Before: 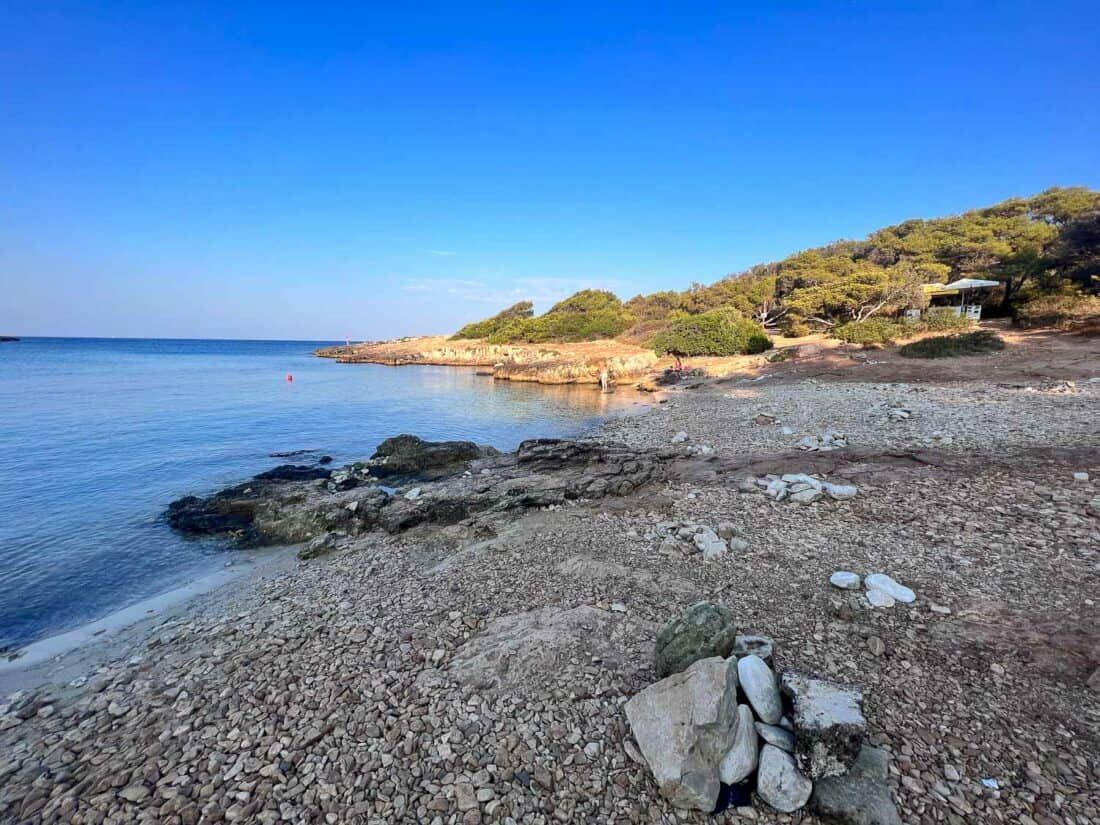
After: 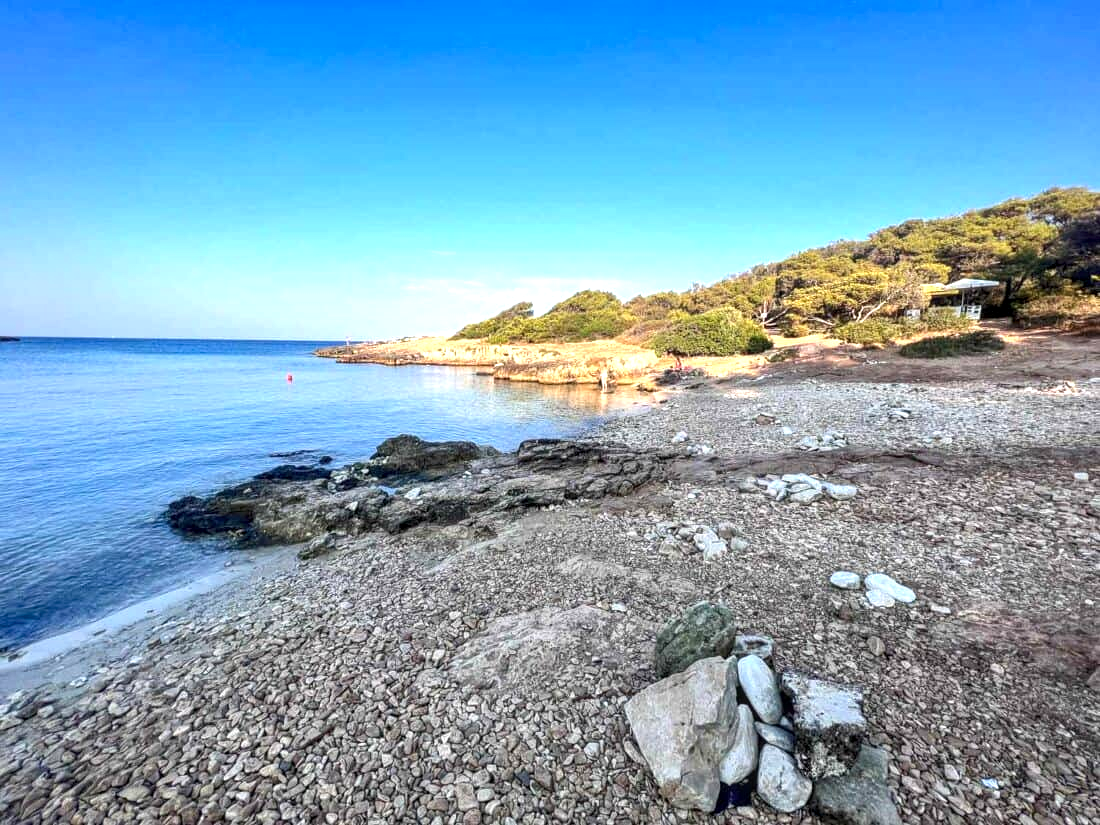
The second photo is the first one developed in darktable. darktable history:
color correction: highlights b* 0.036
local contrast: detail 130%
exposure: black level correction 0, exposure 0.693 EV, compensate exposure bias true, compensate highlight preservation false
